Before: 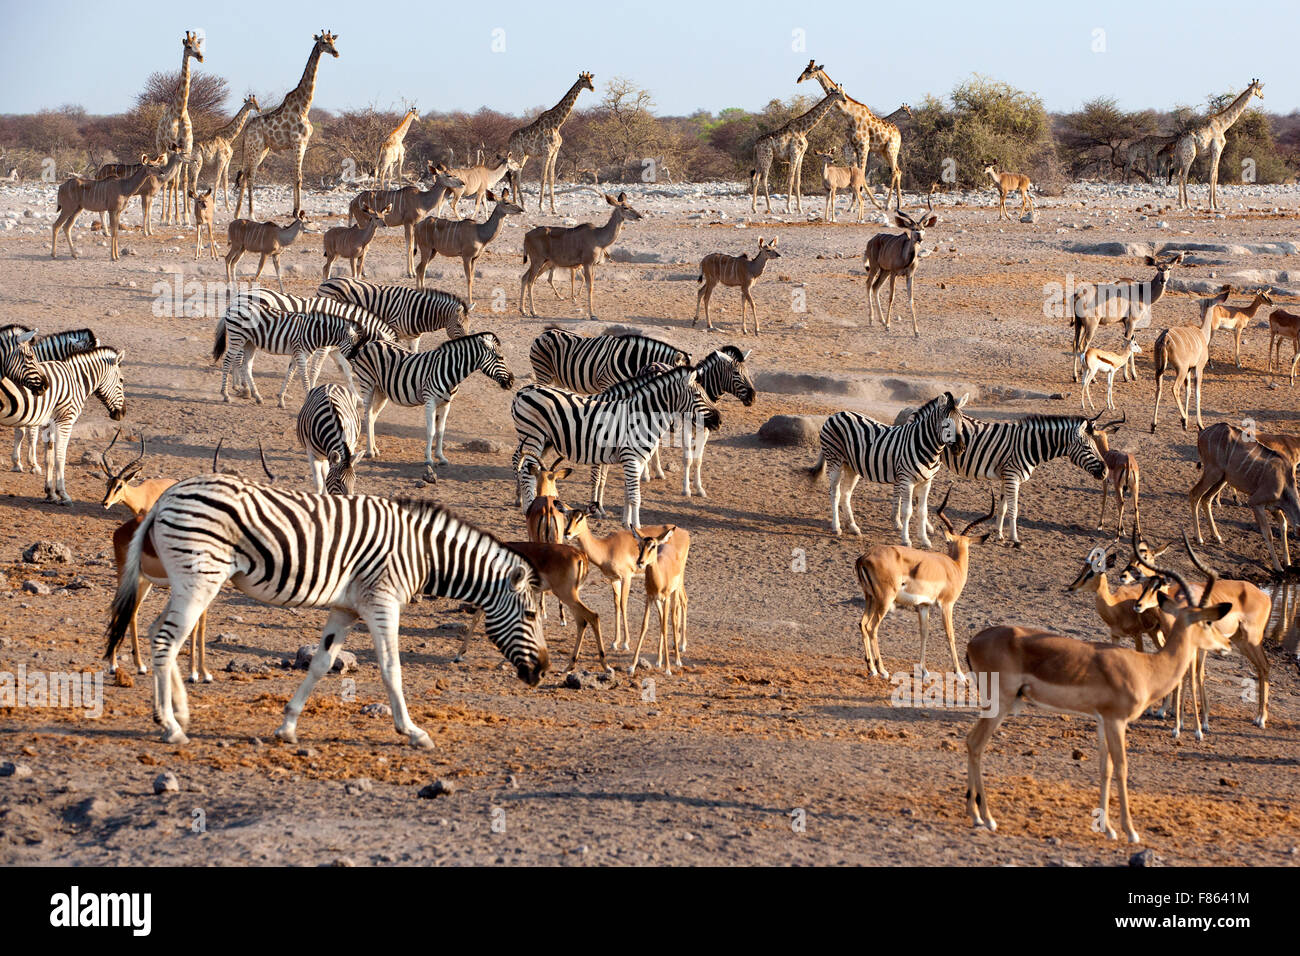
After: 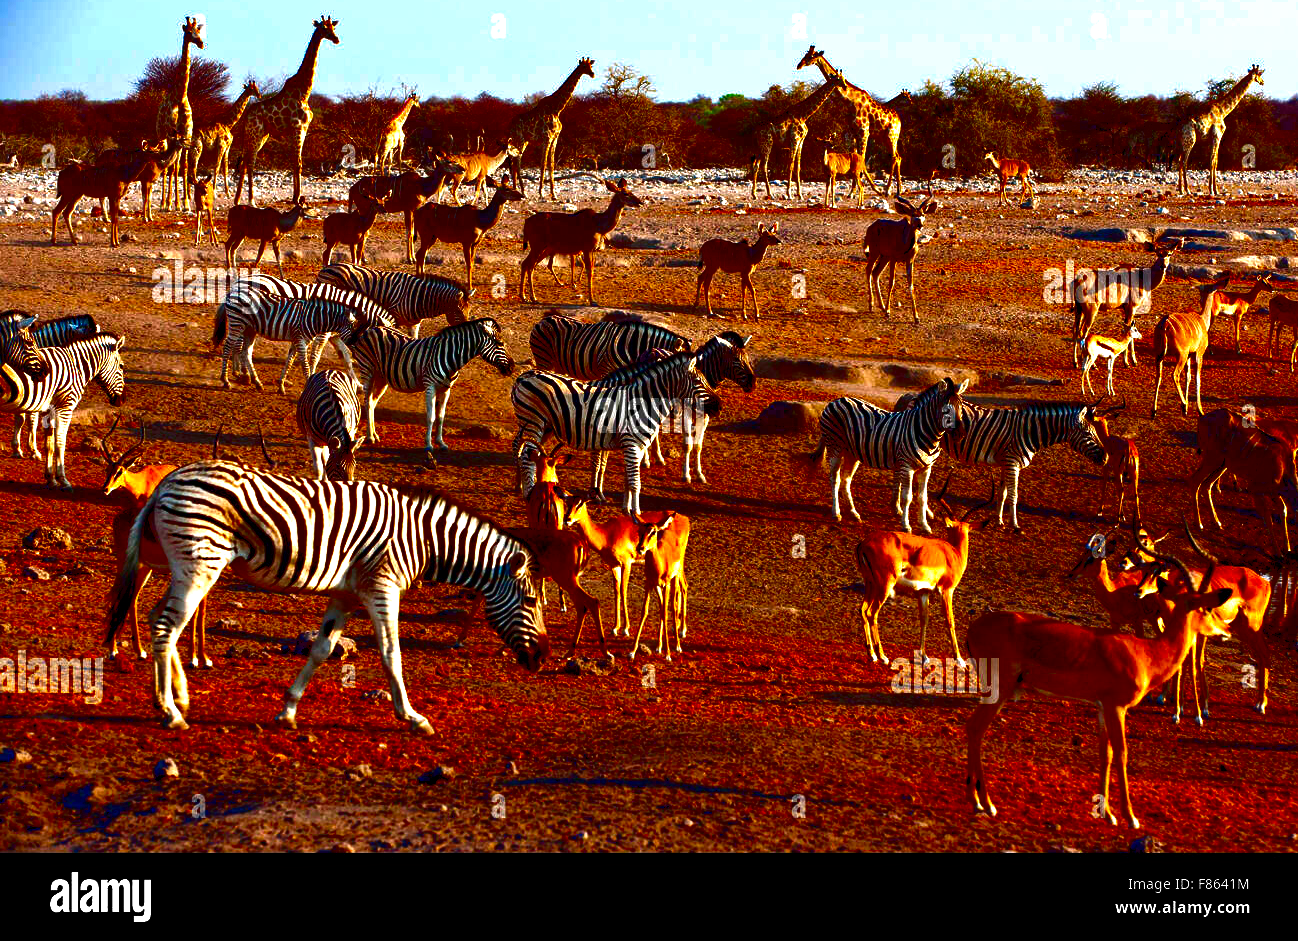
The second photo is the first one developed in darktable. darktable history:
color balance rgb: shadows lift › hue 85.66°, perceptual saturation grading › global saturation 37.191%, perceptual saturation grading › shadows 35.414%, global vibrance 20%
crop: top 1.535%, right 0.1%
haze removal: compatibility mode true, adaptive false
exposure: black level correction 0, exposure 0.498 EV, compensate highlight preservation false
tone equalizer: mask exposure compensation -0.484 EV
contrast brightness saturation: brightness -0.986, saturation 0.994
